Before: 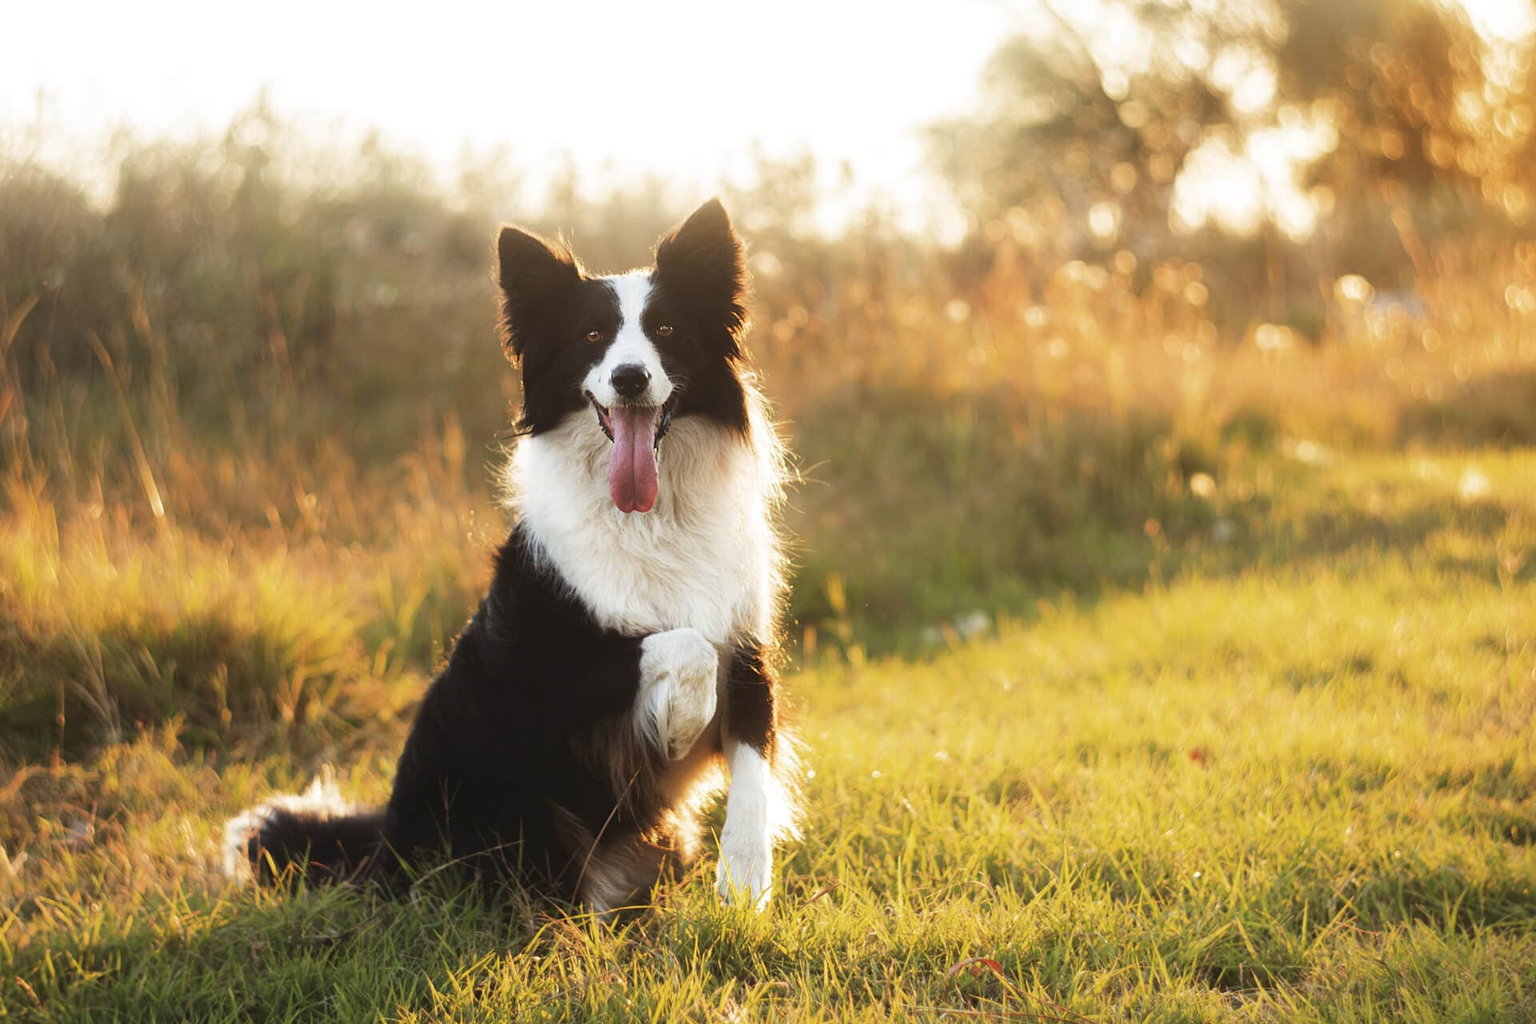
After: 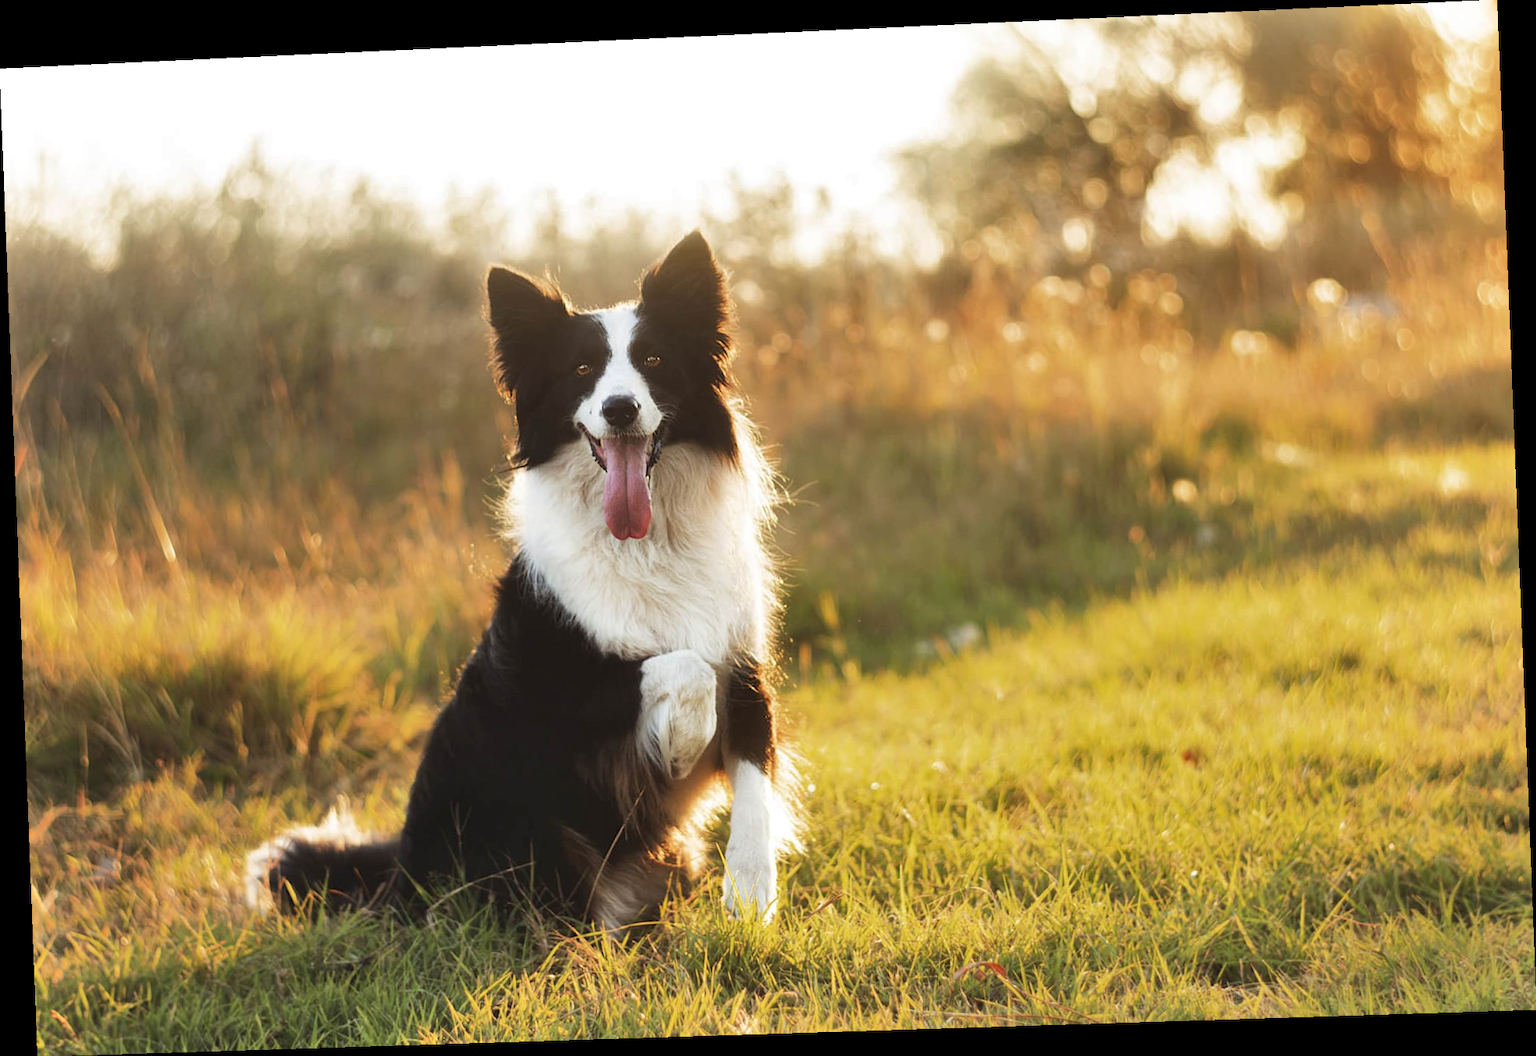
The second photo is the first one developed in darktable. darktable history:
rotate and perspective: rotation -2.22°, lens shift (horizontal) -0.022, automatic cropping off
shadows and highlights: low approximation 0.01, soften with gaussian
